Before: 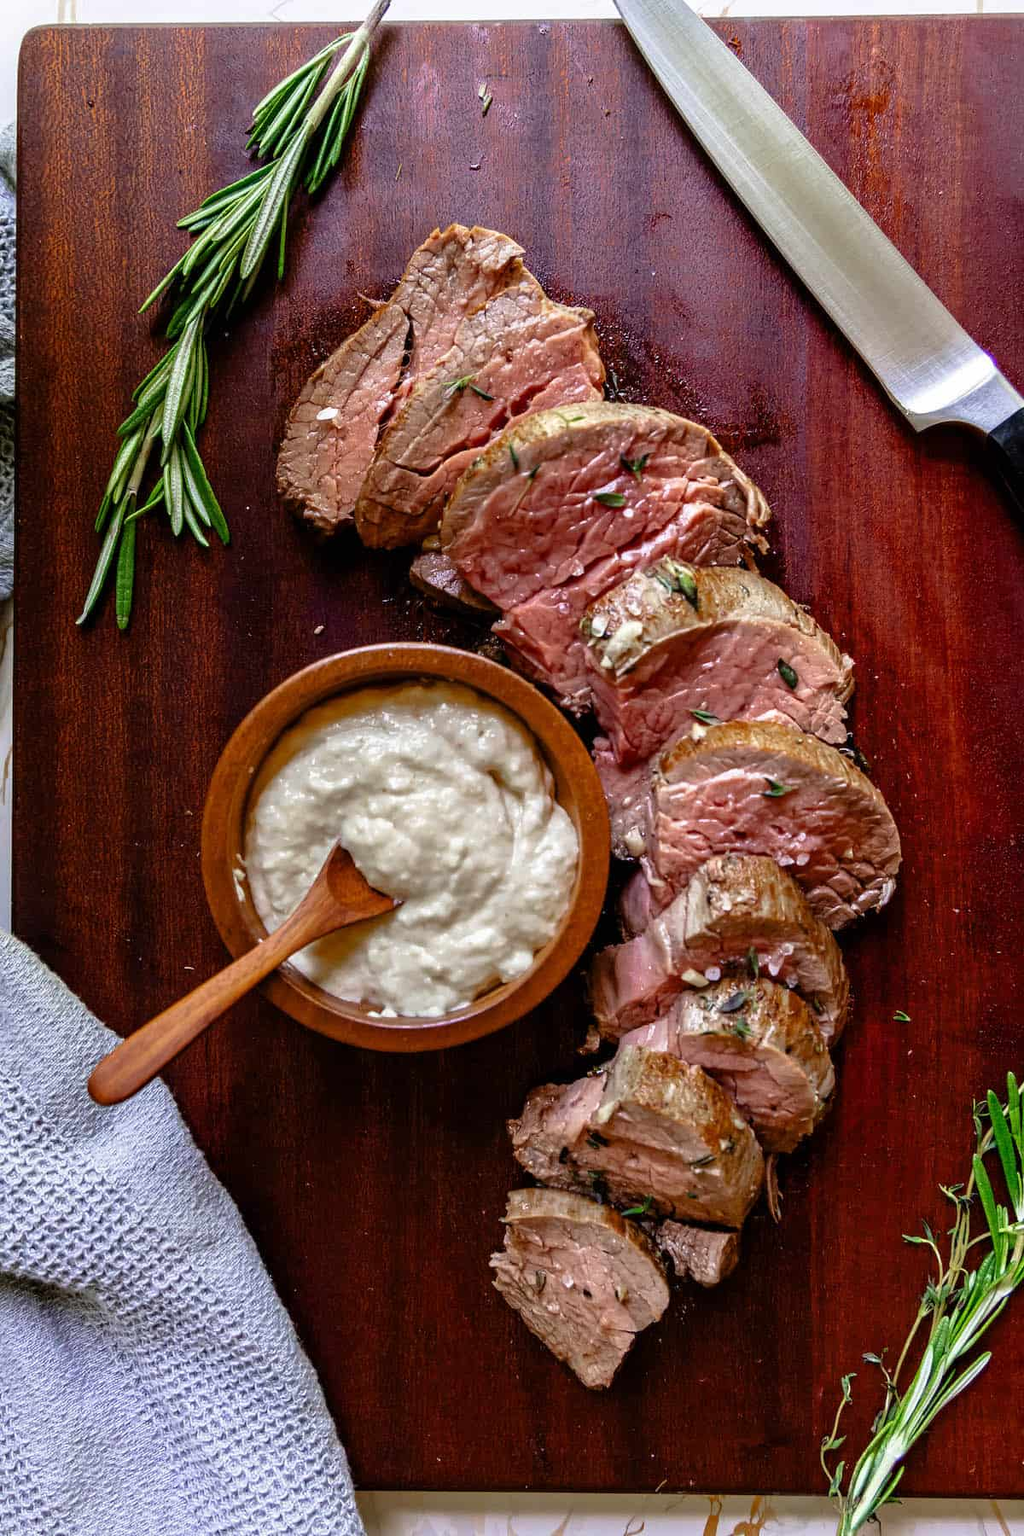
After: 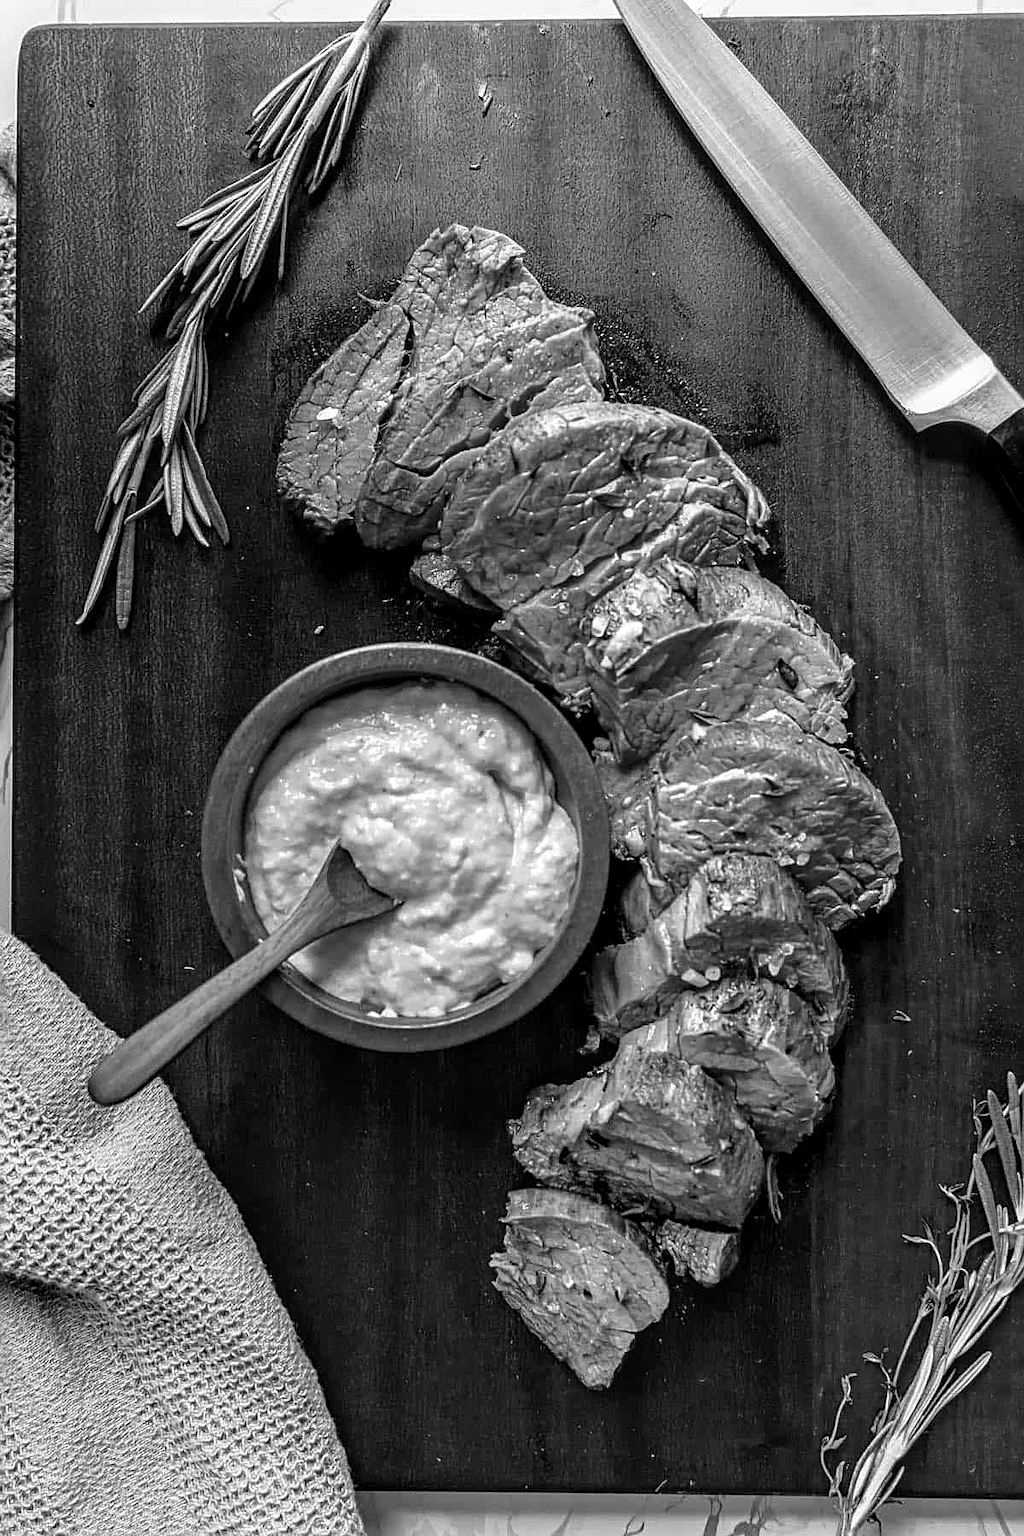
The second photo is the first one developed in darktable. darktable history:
local contrast: on, module defaults
monochrome: size 1
sharpen: on, module defaults
